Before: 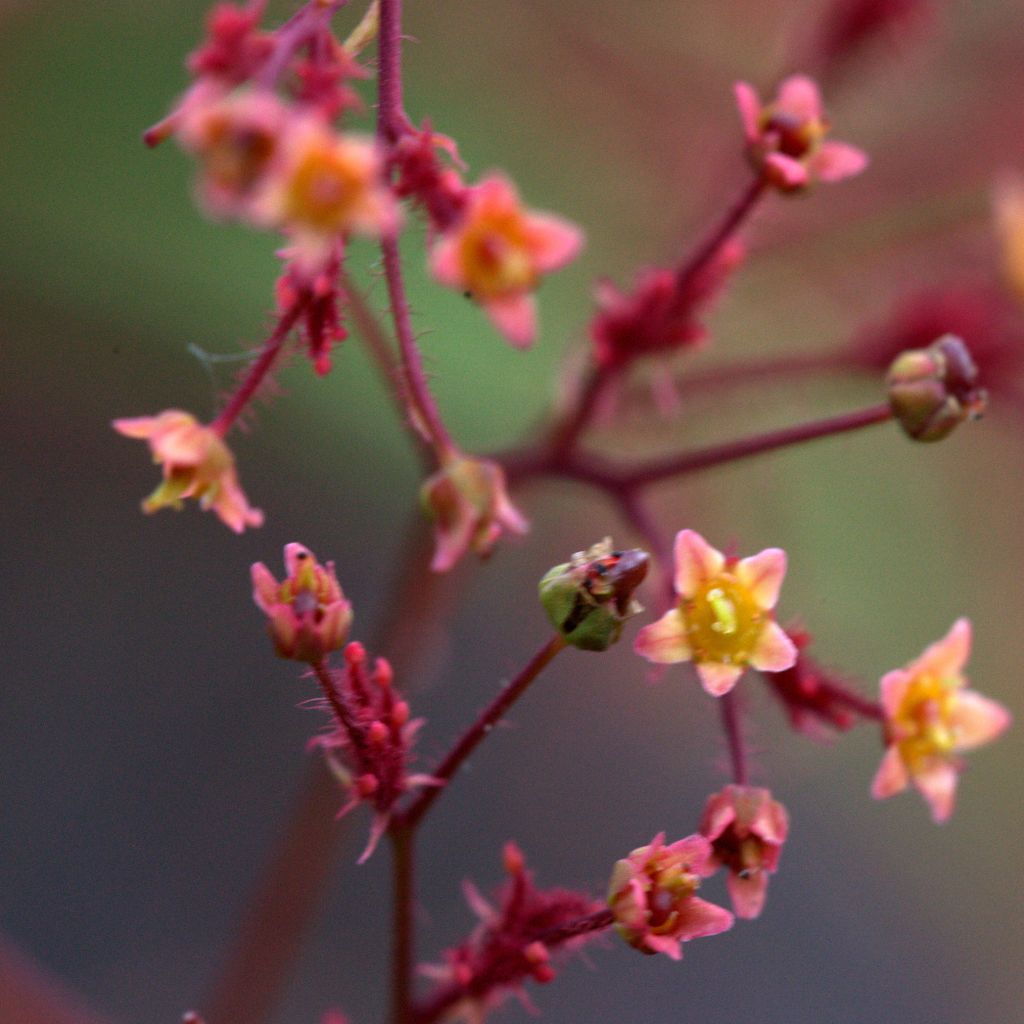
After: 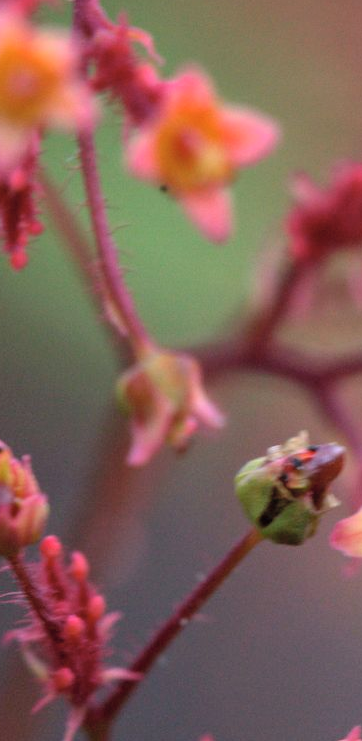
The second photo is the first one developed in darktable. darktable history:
crop and rotate: left 29.747%, top 10.395%, right 34.898%, bottom 17.228%
shadows and highlights: shadows -20.28, white point adjustment -1.83, highlights -34.89, highlights color adjustment 53.27%
contrast brightness saturation: brightness 0.141
